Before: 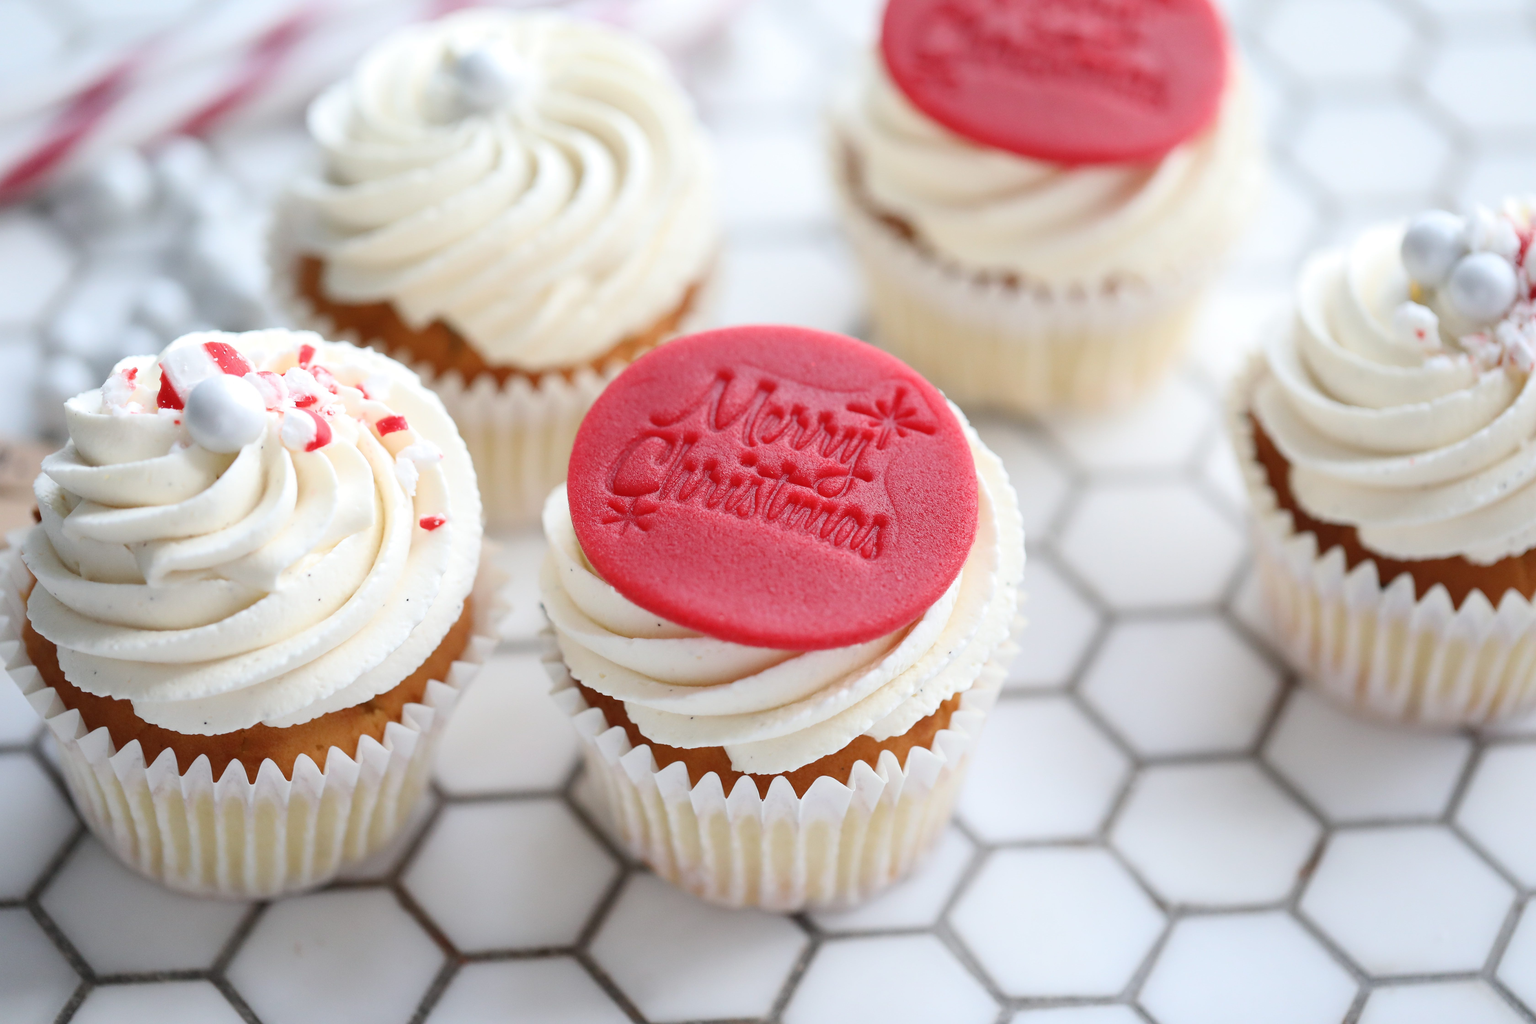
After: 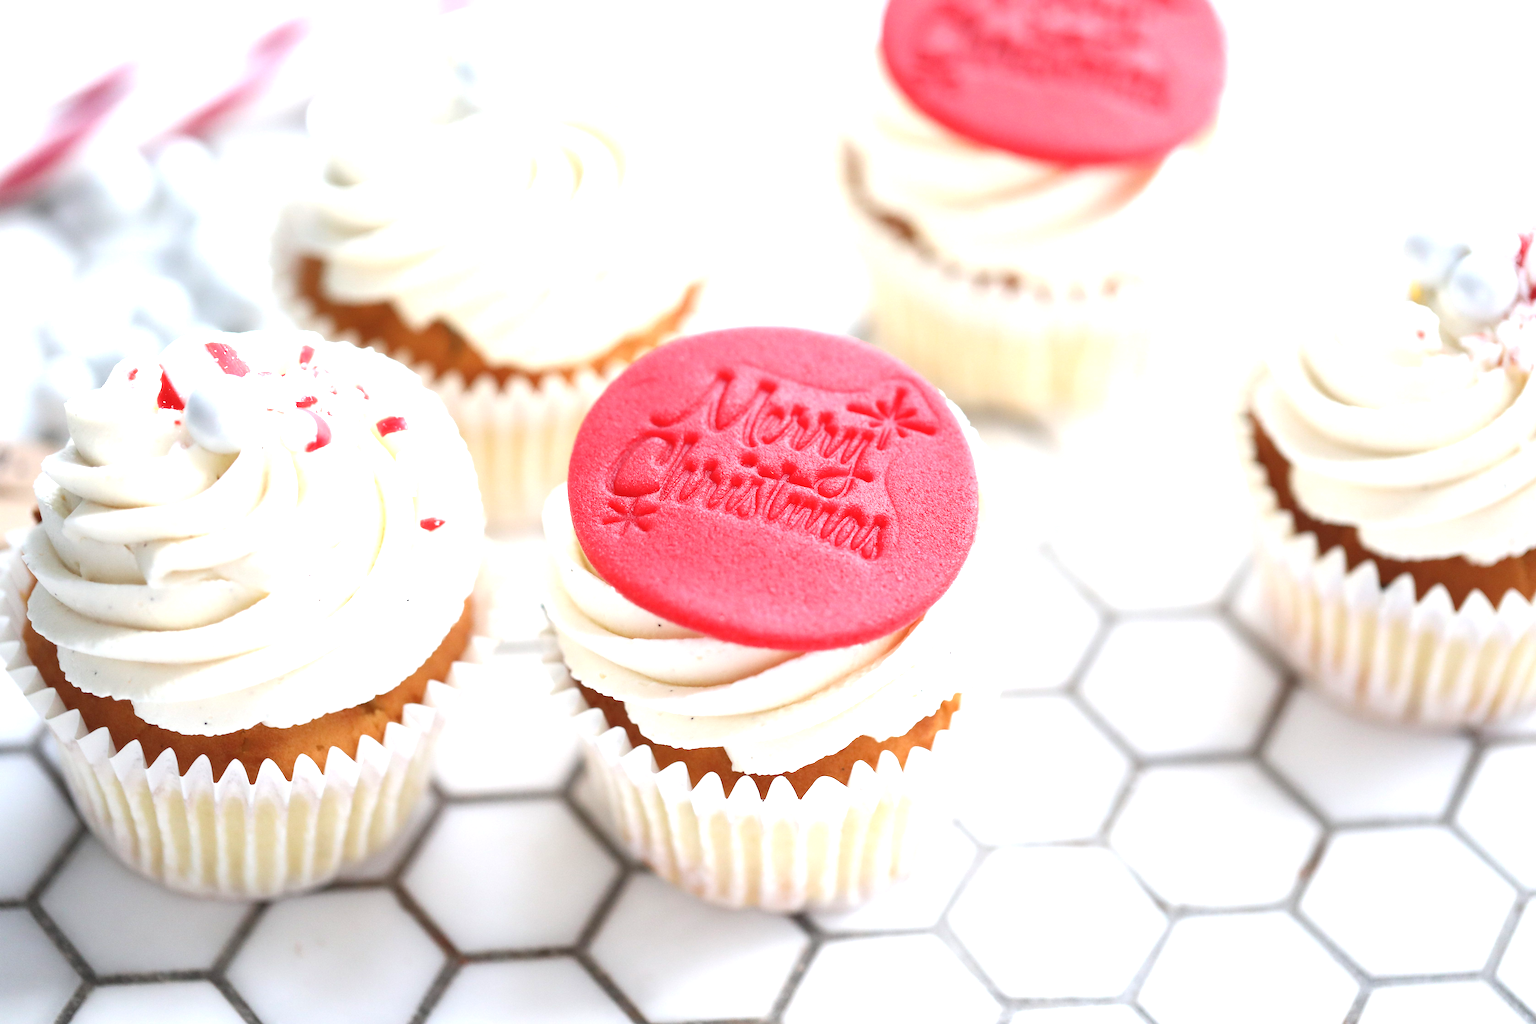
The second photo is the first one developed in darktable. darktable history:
white balance: emerald 1
exposure: black level correction 0, exposure 1 EV, compensate exposure bias true, compensate highlight preservation false
